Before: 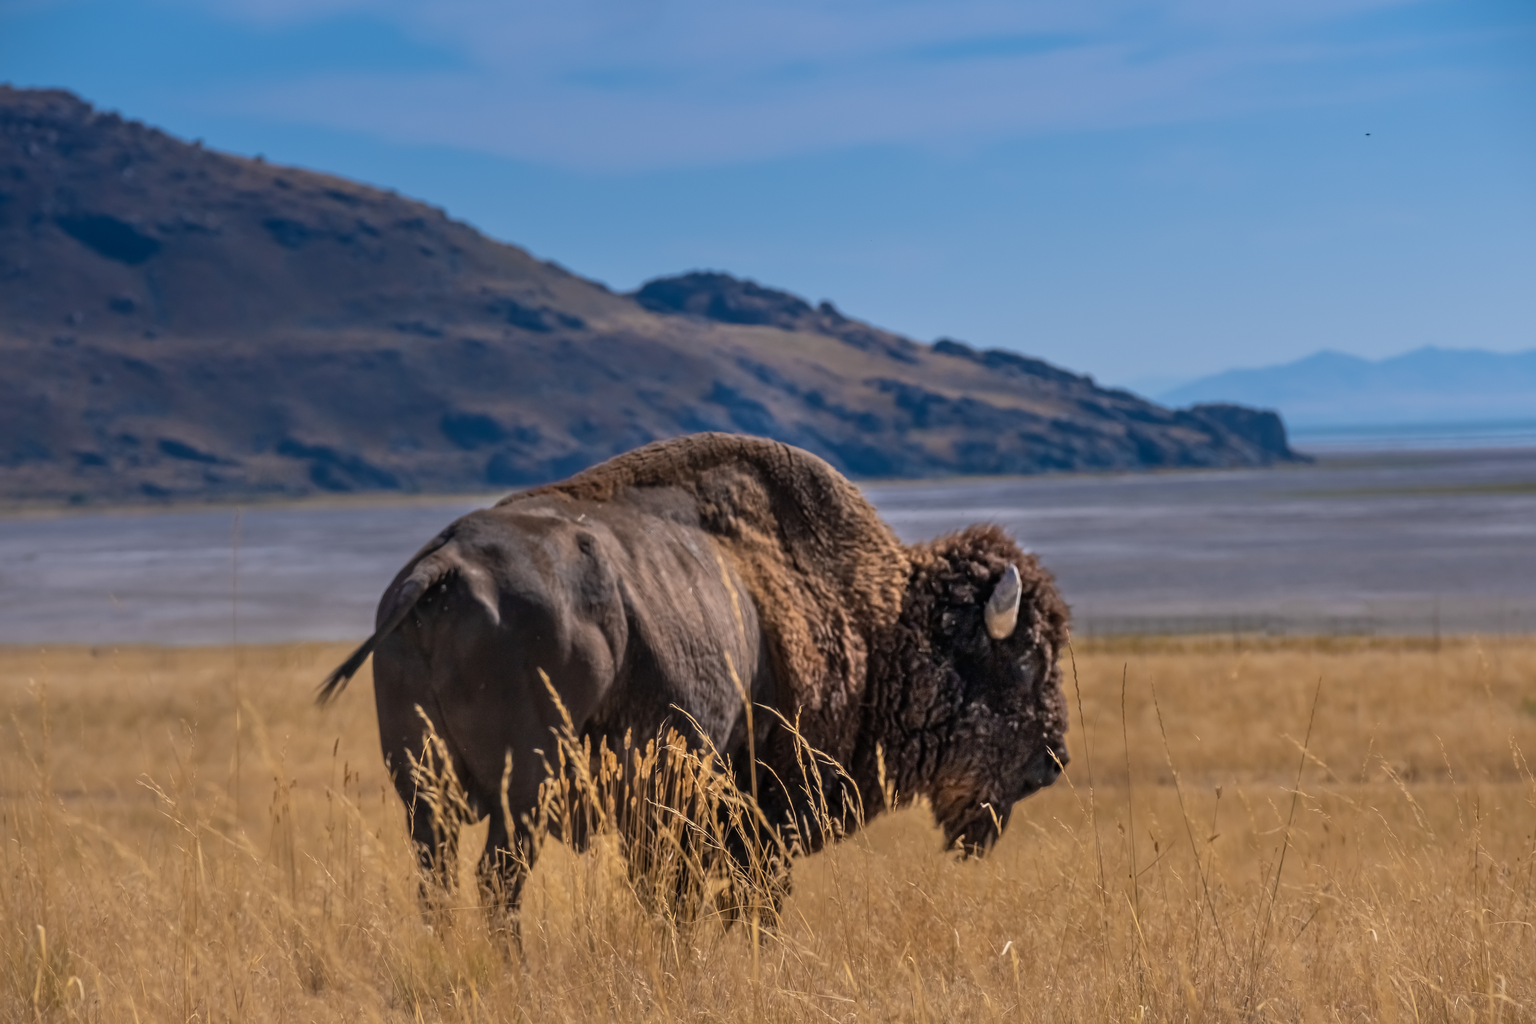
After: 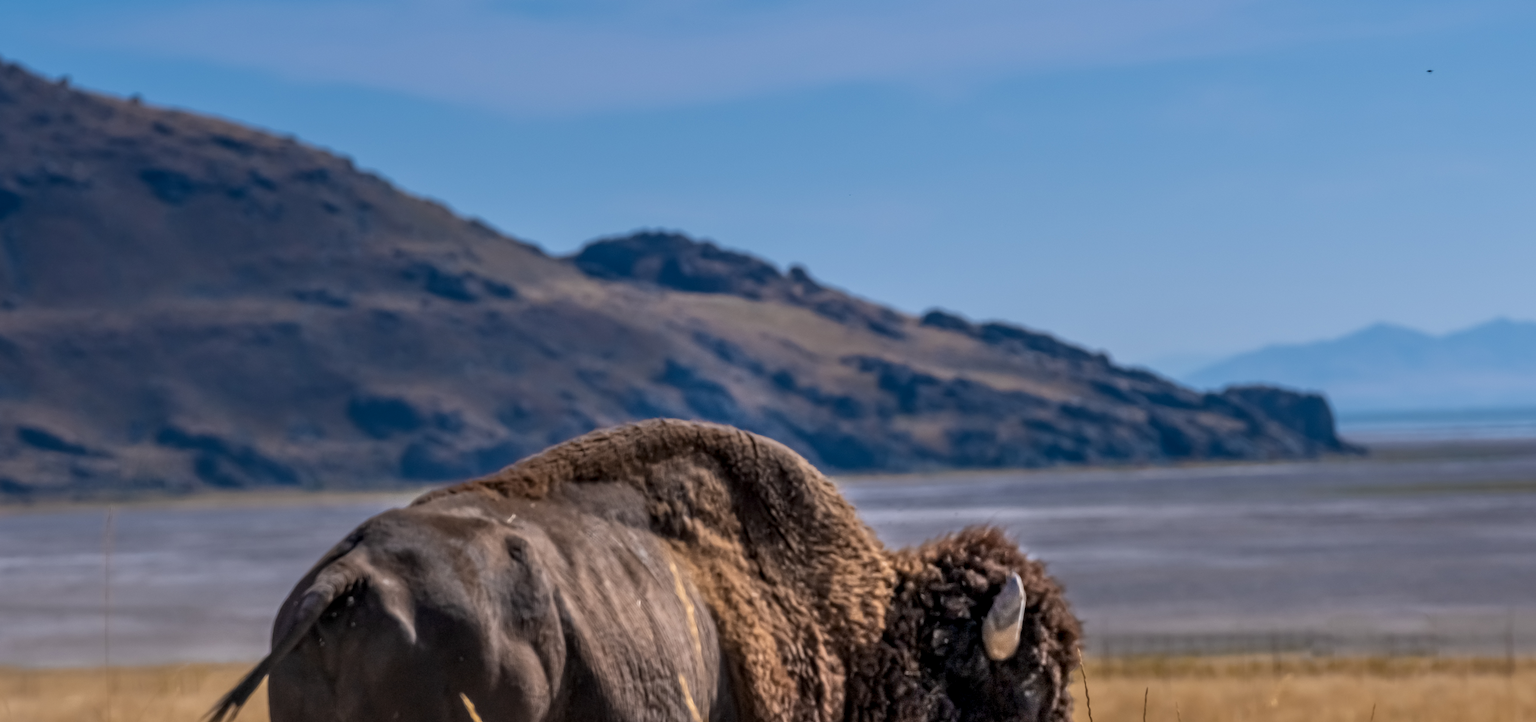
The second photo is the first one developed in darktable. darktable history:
crop and rotate: left 9.345%, top 7.22%, right 4.982%, bottom 32.331%
local contrast: on, module defaults
